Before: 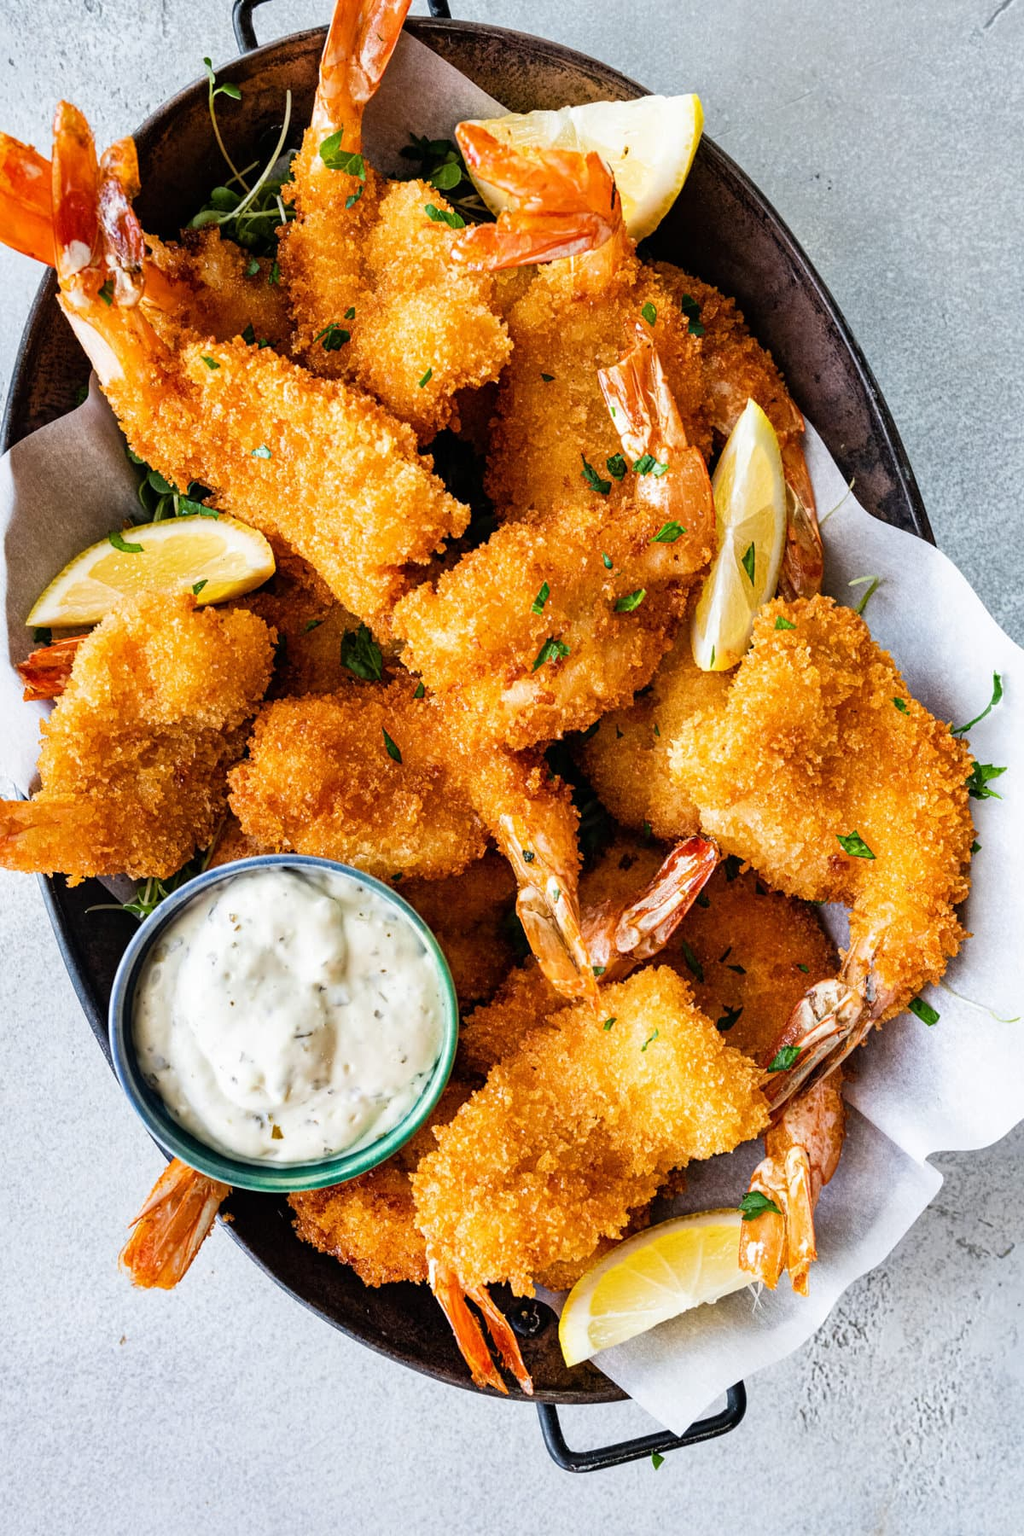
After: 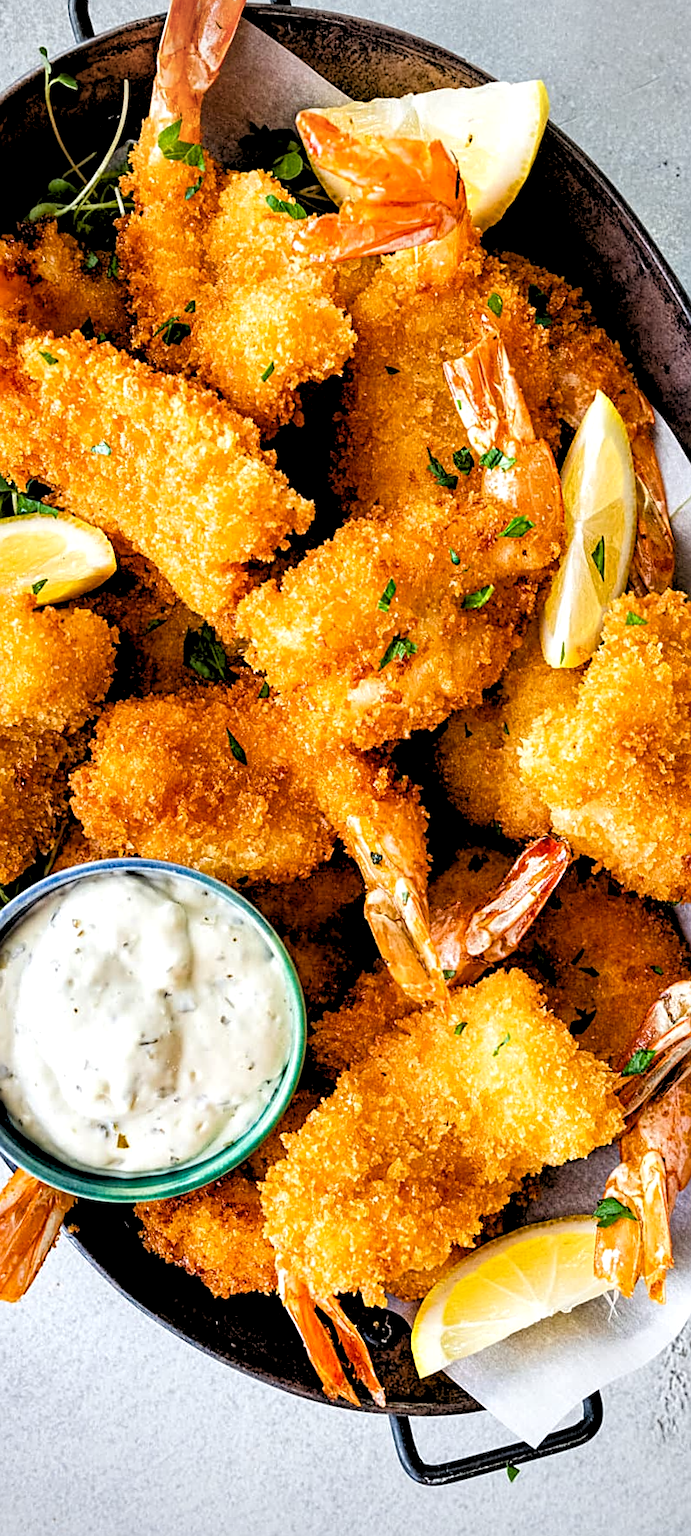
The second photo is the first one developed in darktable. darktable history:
local contrast: highlights 100%, shadows 100%, detail 120%, midtone range 0.2
vignetting: fall-off radius 63.6%
crop and rotate: left 15.446%, right 17.836%
sharpen: on, module defaults
rgb levels: levels [[0.013, 0.434, 0.89], [0, 0.5, 1], [0, 0.5, 1]]
rotate and perspective: rotation -0.45°, automatic cropping original format, crop left 0.008, crop right 0.992, crop top 0.012, crop bottom 0.988
color balance rgb: linear chroma grading › shadows 19.44%, linear chroma grading › highlights 3.42%, linear chroma grading › mid-tones 10.16%
